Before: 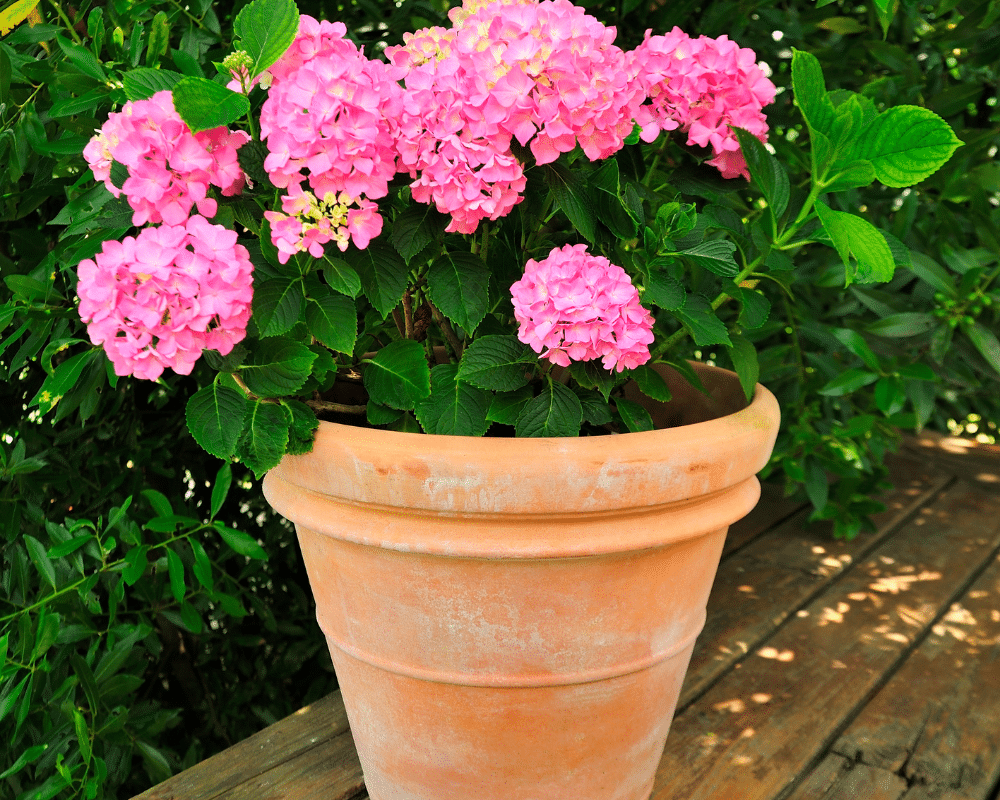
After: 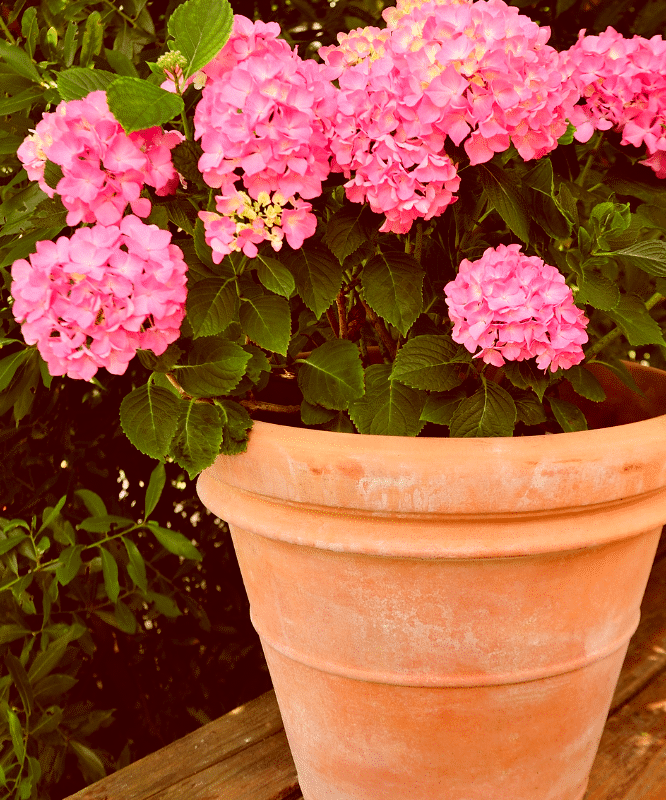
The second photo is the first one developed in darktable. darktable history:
crop and rotate: left 6.617%, right 26.717%
color correction: highlights a* 9.03, highlights b* 8.71, shadows a* 40, shadows b* 40, saturation 0.8
